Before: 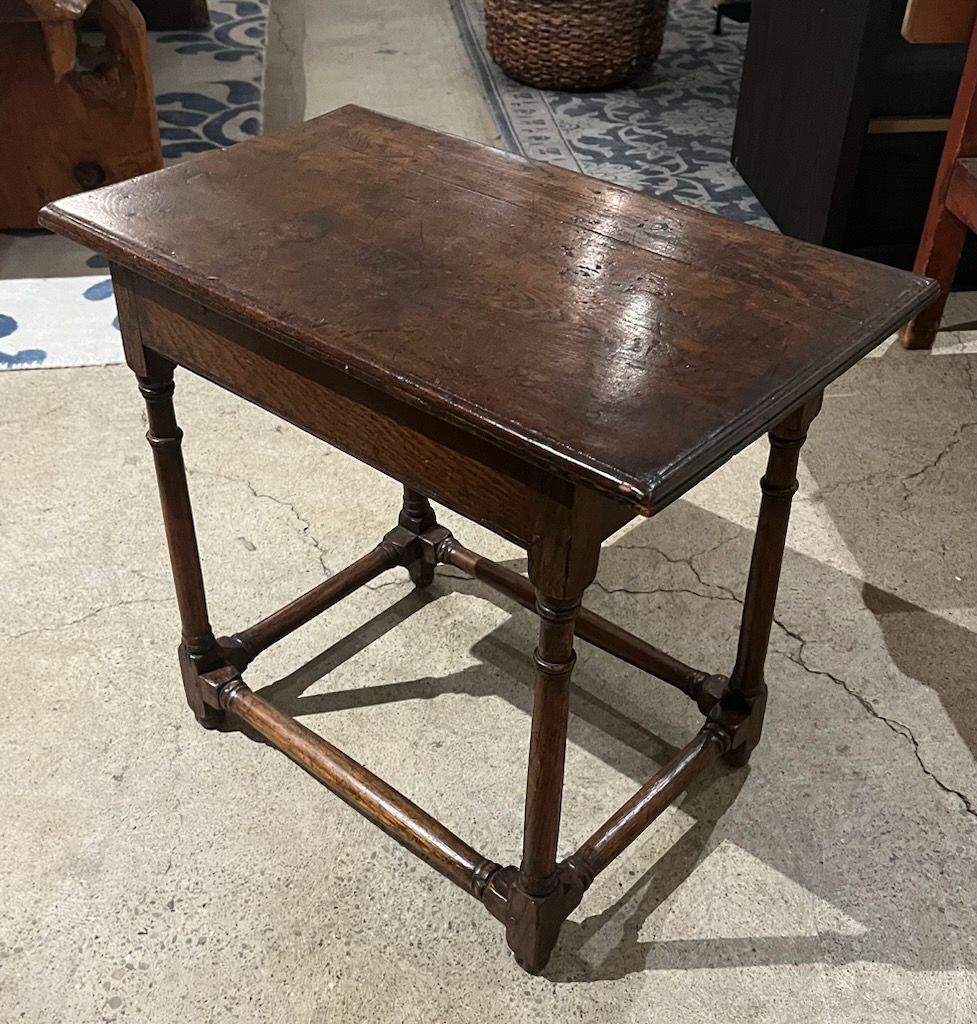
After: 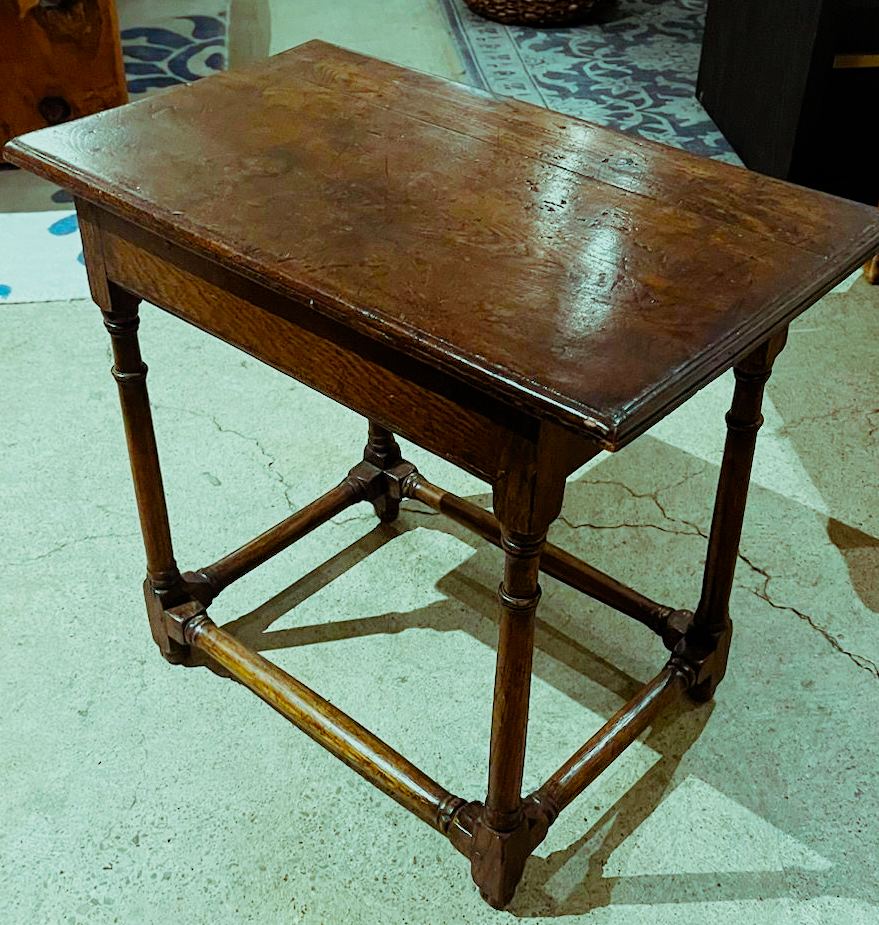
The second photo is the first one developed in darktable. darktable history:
color balance rgb: highlights gain › chroma 7.568%, highlights gain › hue 182.02°, perceptual saturation grading › global saturation 29.915%, perceptual brilliance grading › global brilliance 2.599%, global vibrance 41.807%
crop: left 3.617%, top 6.415%, right 6.335%, bottom 3.18%
filmic rgb: black relative exposure -7.65 EV, white relative exposure 4.56 EV, hardness 3.61, preserve chrominance no, color science v5 (2021)
exposure: exposure 0.291 EV, compensate highlight preservation false
